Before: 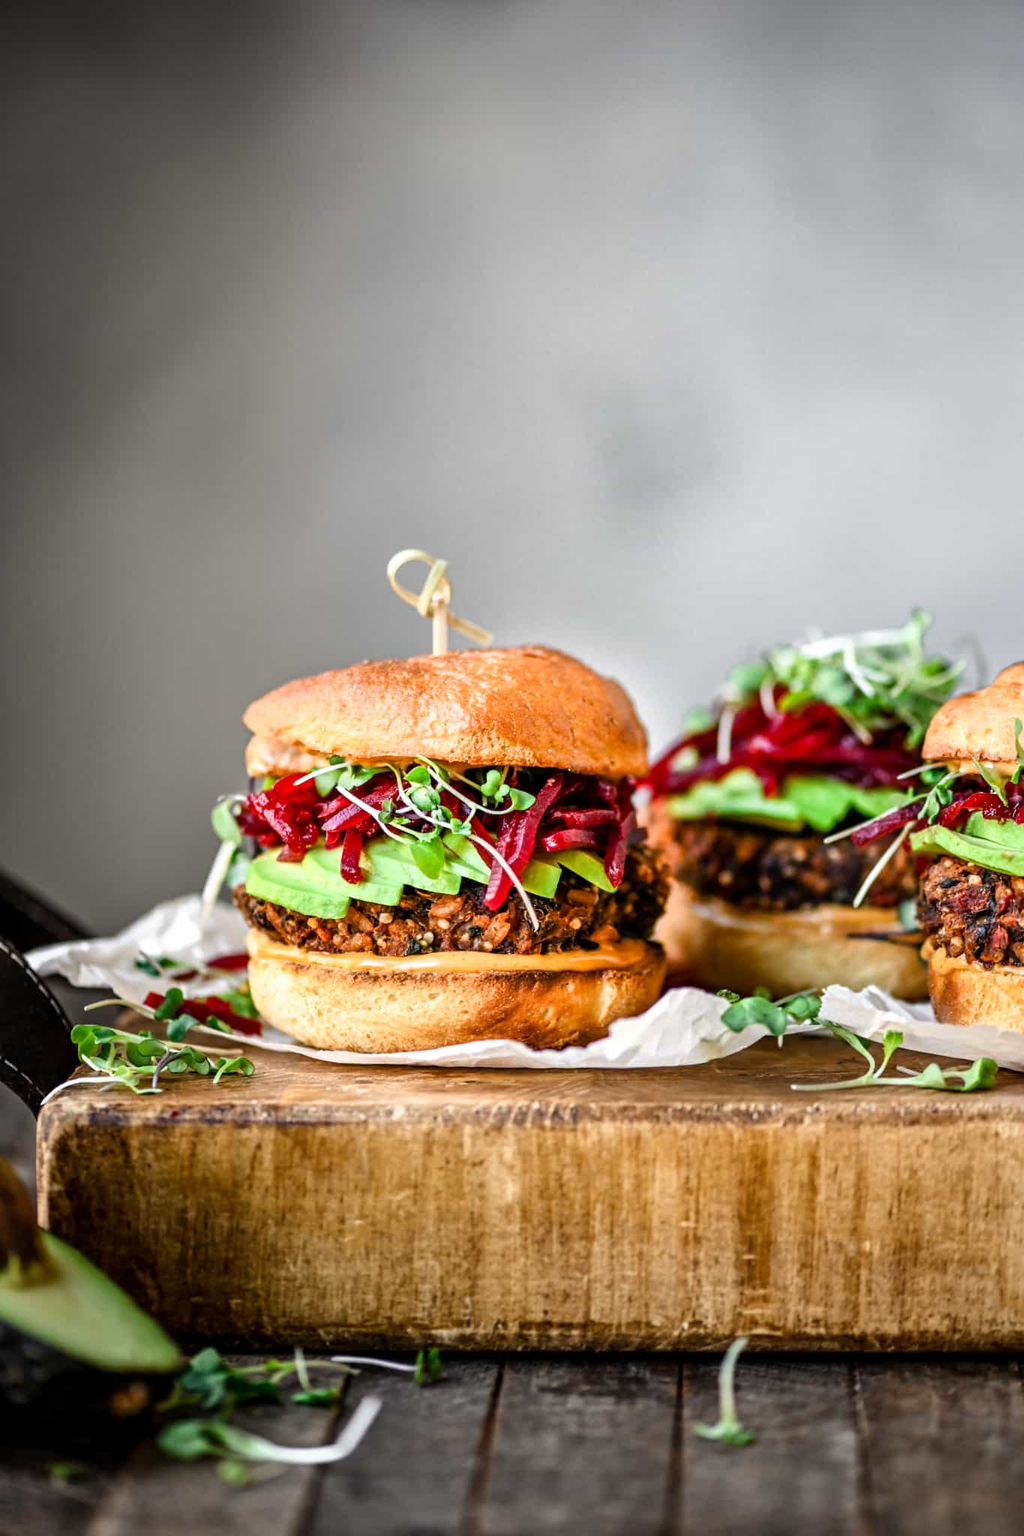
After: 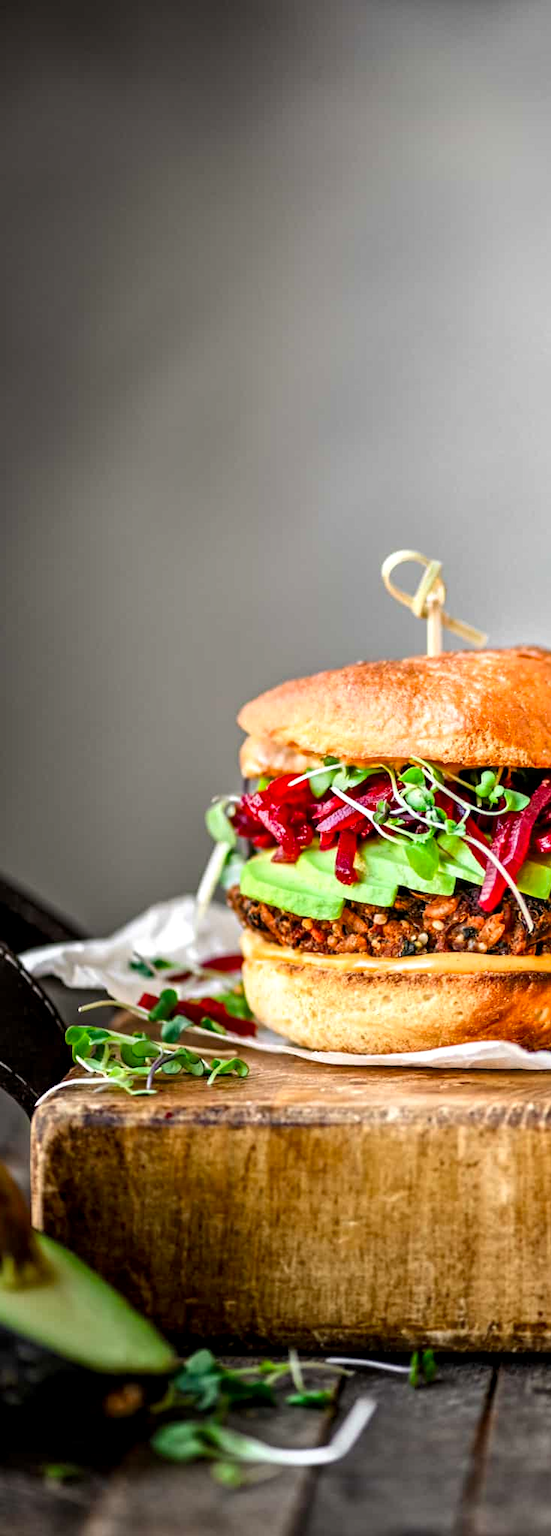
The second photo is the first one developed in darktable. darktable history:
contrast brightness saturation: saturation 0.18
crop: left 0.587%, right 45.588%, bottom 0.086%
local contrast: highlights 100%, shadows 100%, detail 120%, midtone range 0.2
white balance: emerald 1
